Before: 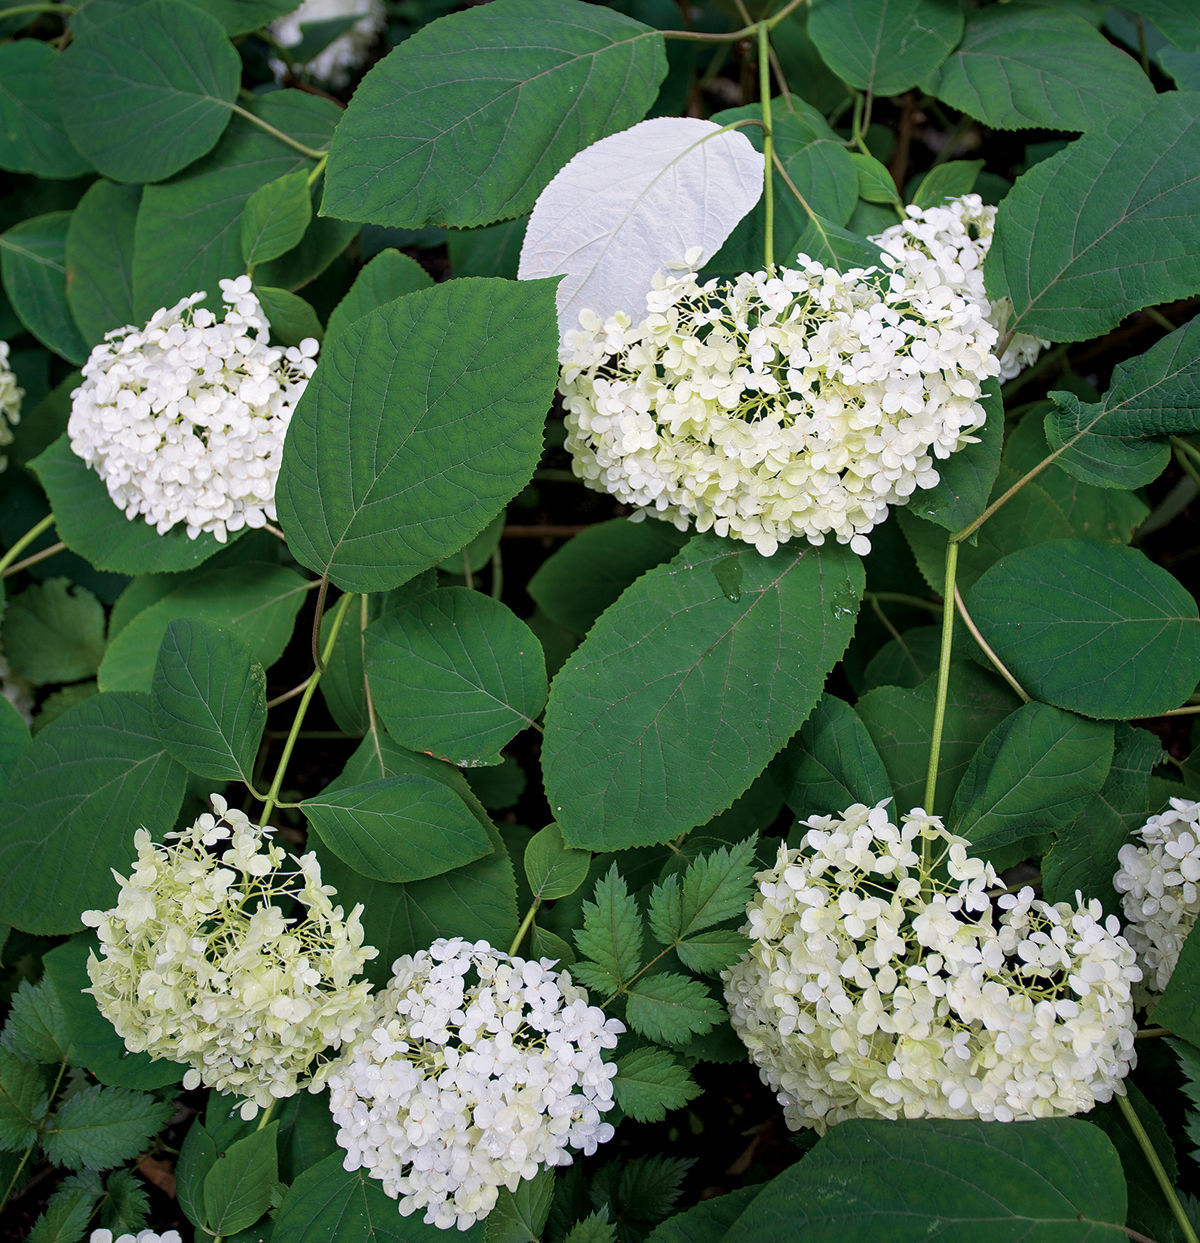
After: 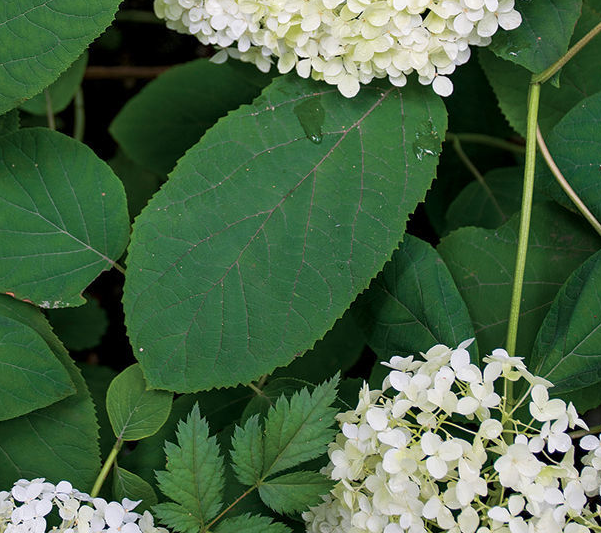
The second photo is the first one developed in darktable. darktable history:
crop: left 34.871%, top 36.944%, right 15.015%, bottom 20.109%
